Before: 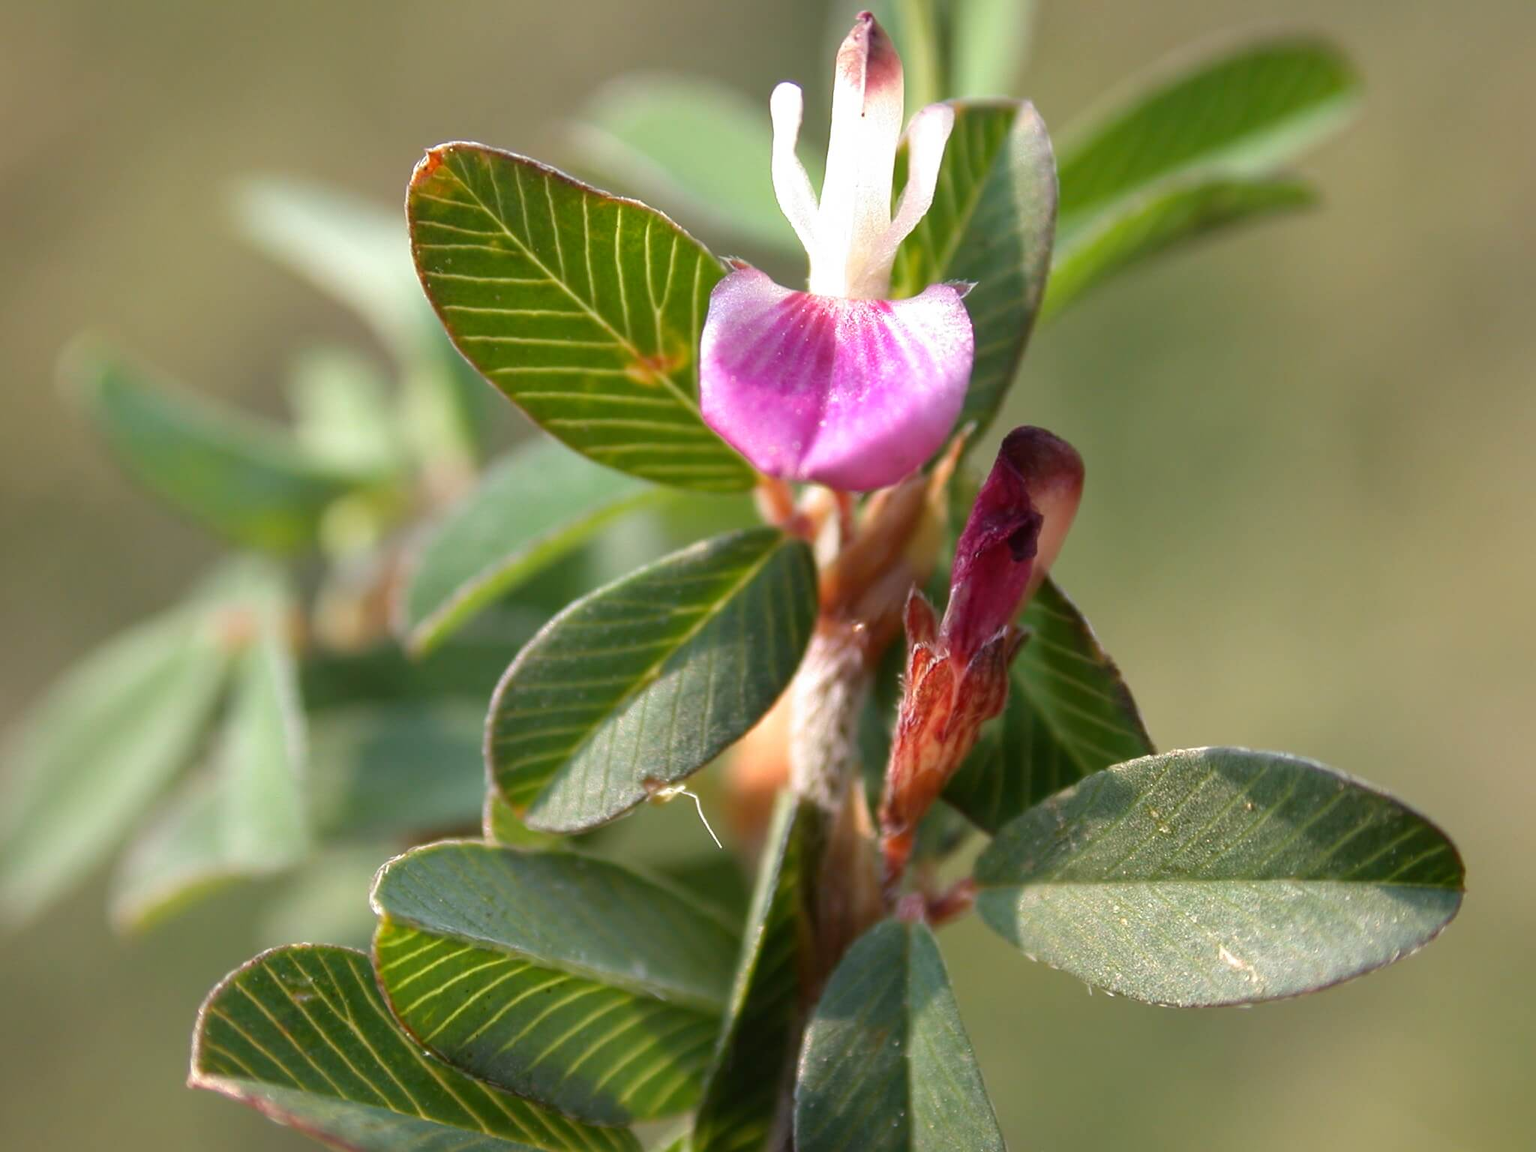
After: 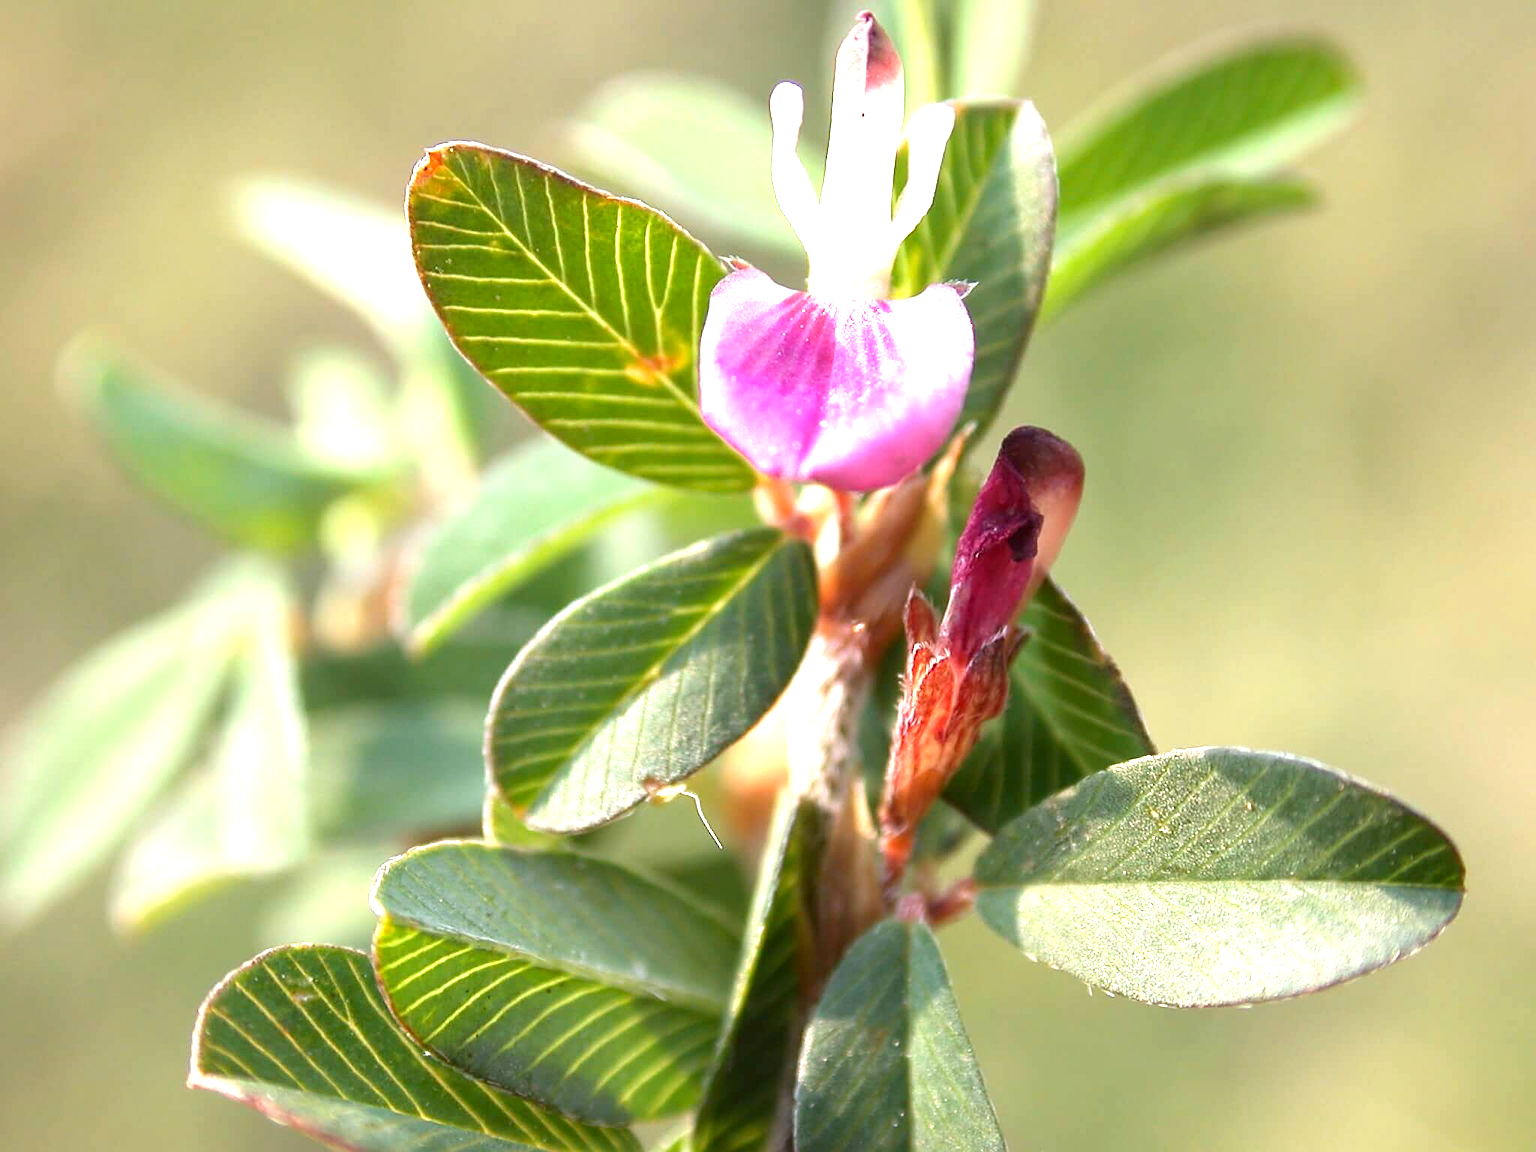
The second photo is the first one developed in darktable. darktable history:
exposure: black level correction 0.001, exposure 0.498 EV, compensate highlight preservation false
tone equalizer: -8 EV -0.781 EV, -7 EV -0.677 EV, -6 EV -0.567 EV, -5 EV -0.378 EV, -3 EV 0.394 EV, -2 EV 0.6 EV, -1 EV 0.686 EV, +0 EV 0.731 EV, smoothing diameter 24.86%, edges refinement/feathering 8.23, preserve details guided filter
sharpen: on, module defaults
